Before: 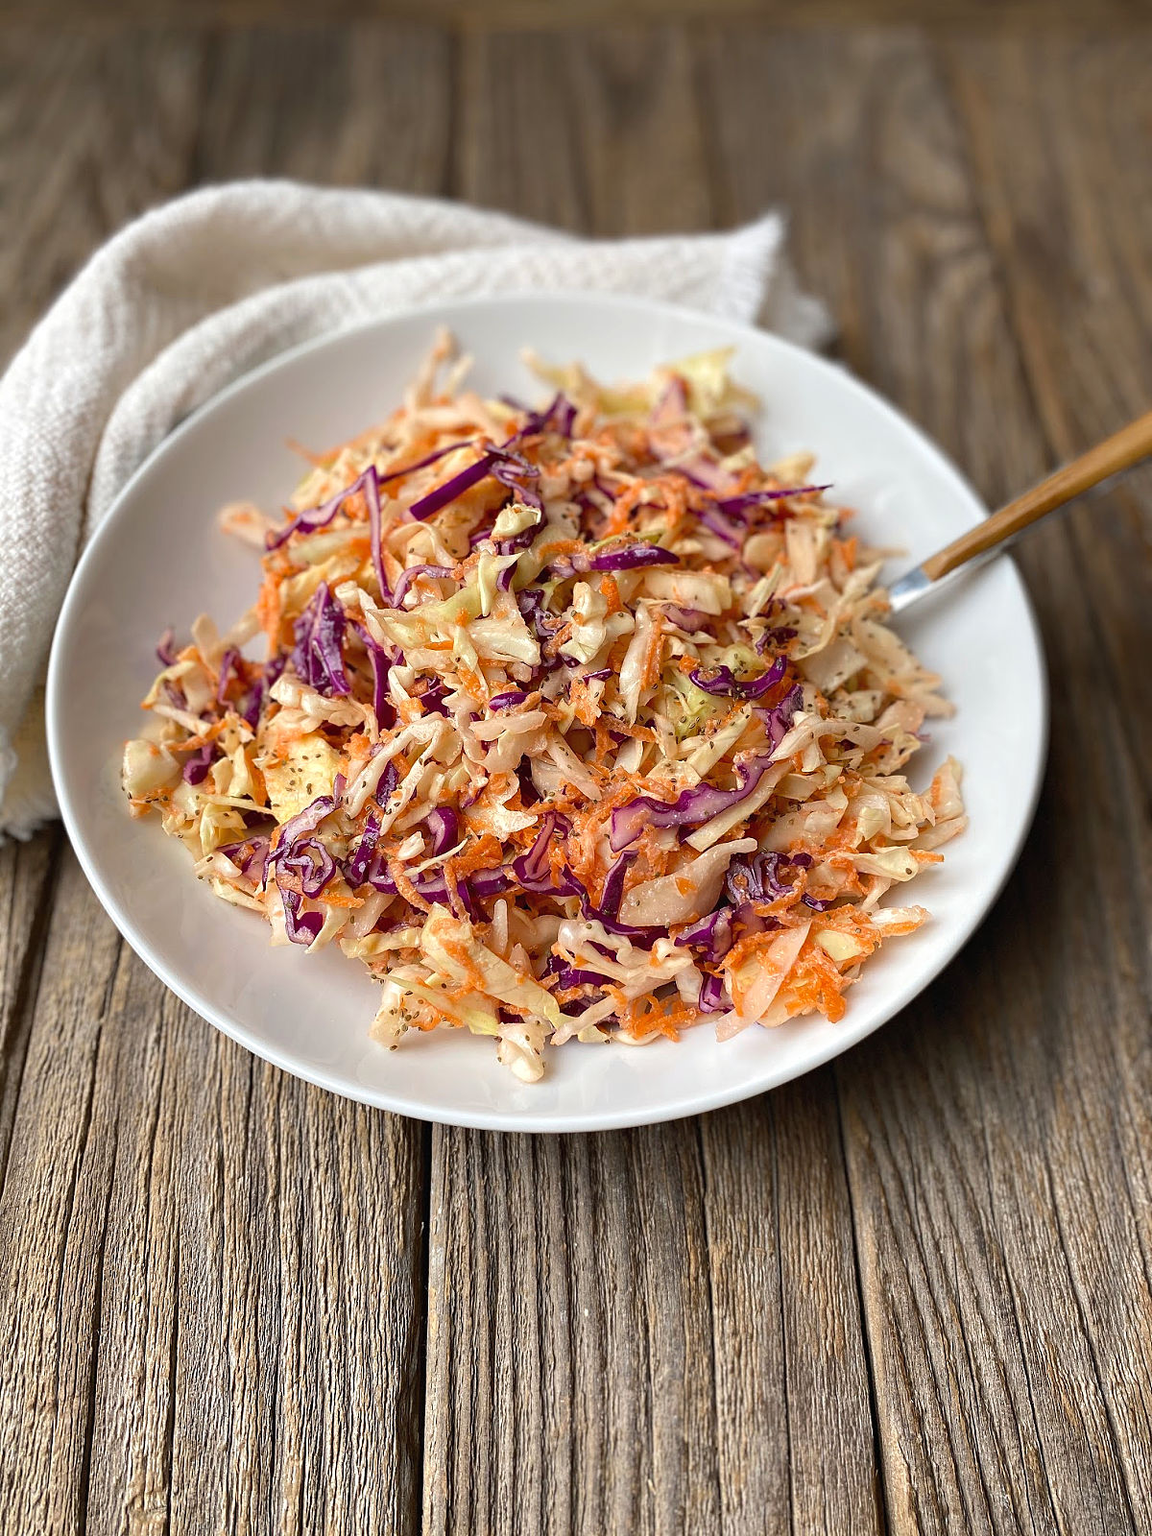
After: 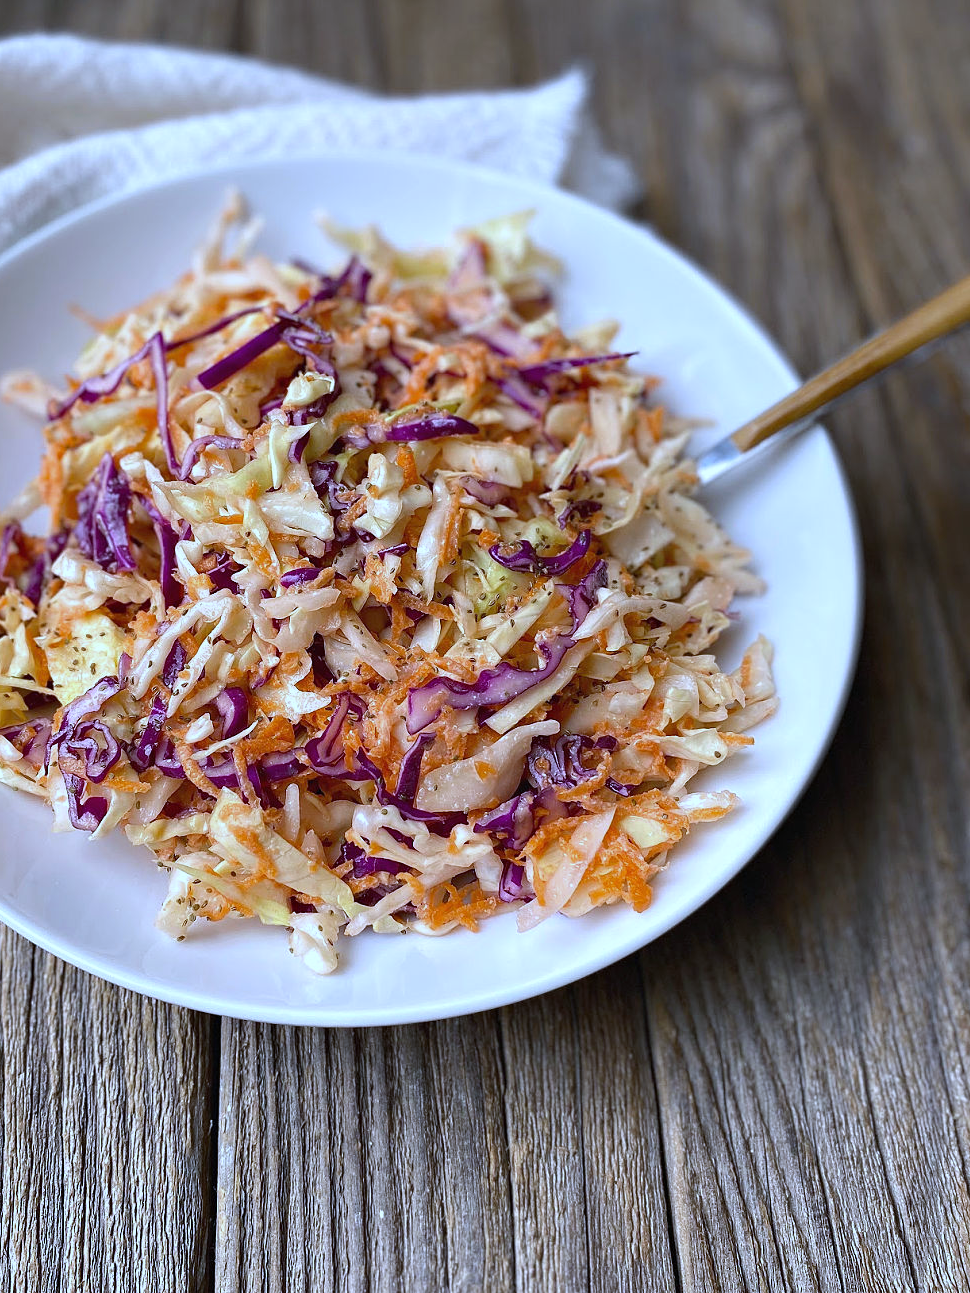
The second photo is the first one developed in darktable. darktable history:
crop: left 19.159%, top 9.58%, bottom 9.58%
white balance: red 0.871, blue 1.249
